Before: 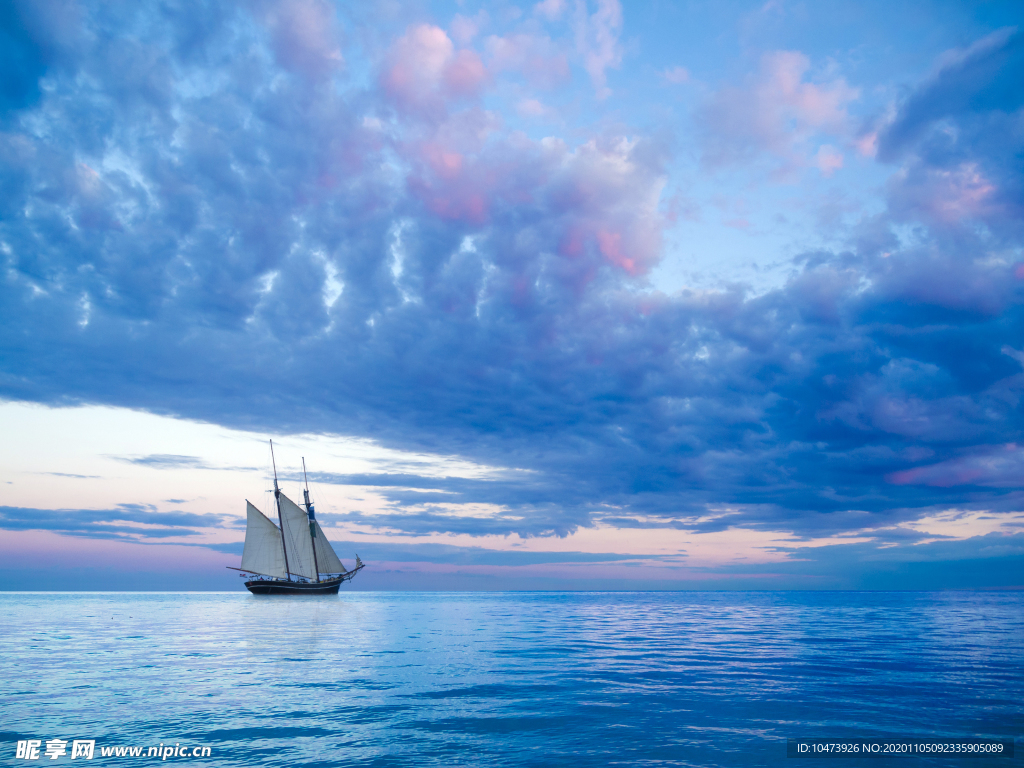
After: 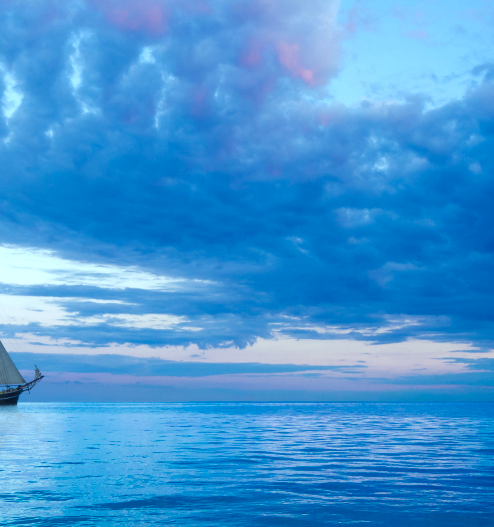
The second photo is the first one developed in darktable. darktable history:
color correction: highlights a* -10.04, highlights b* -10.37
crop: left 31.379%, top 24.658%, right 20.326%, bottom 6.628%
